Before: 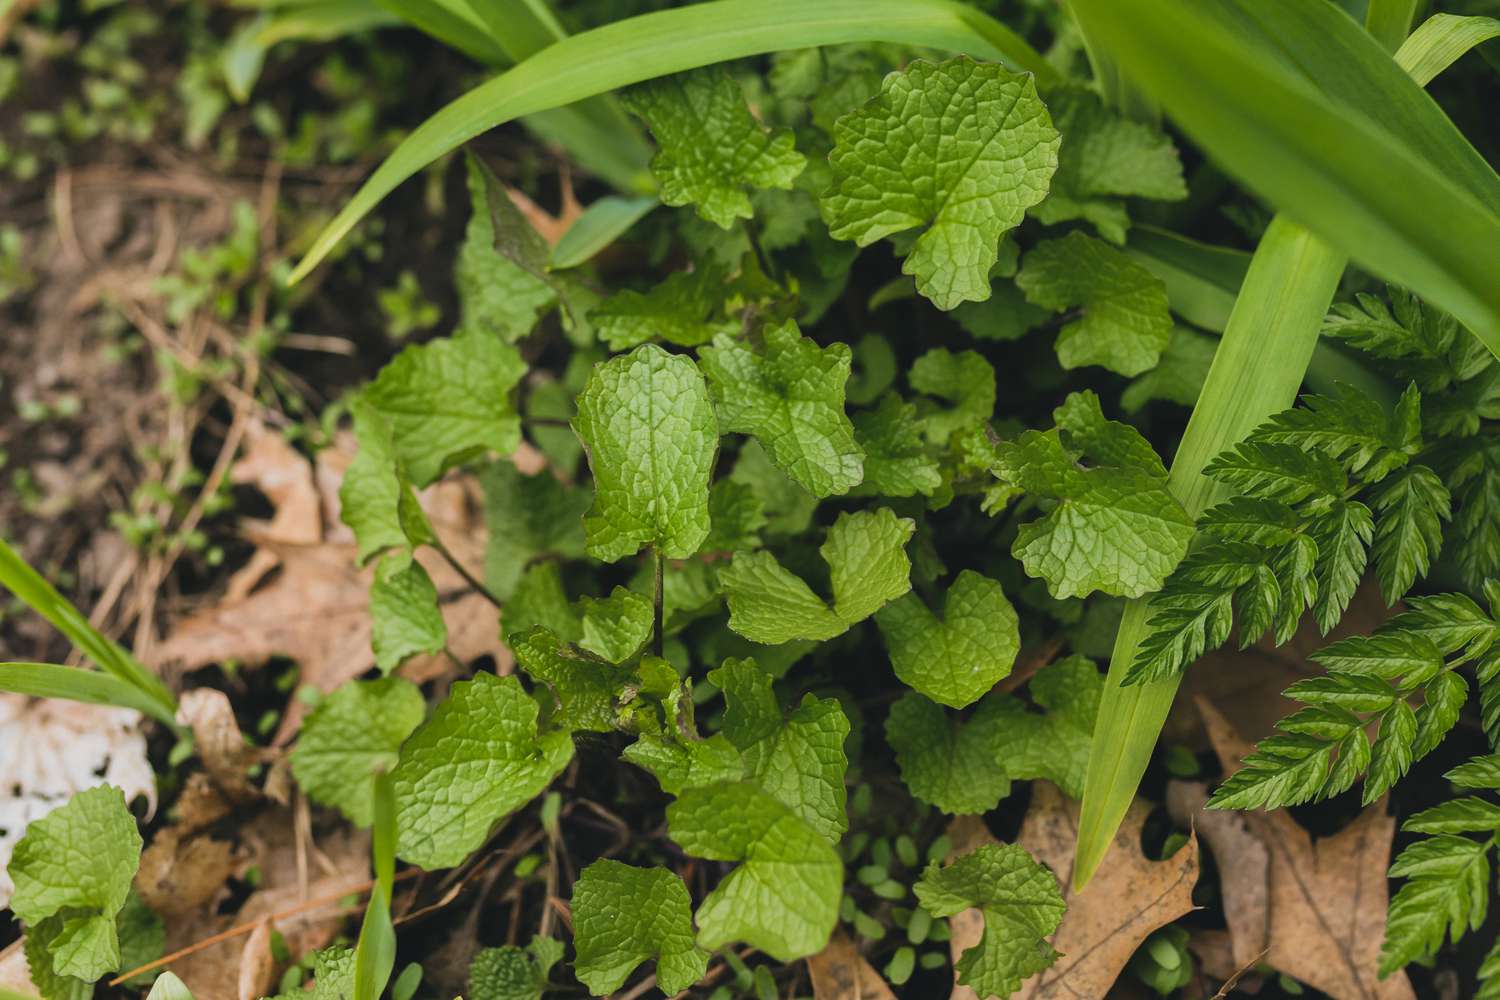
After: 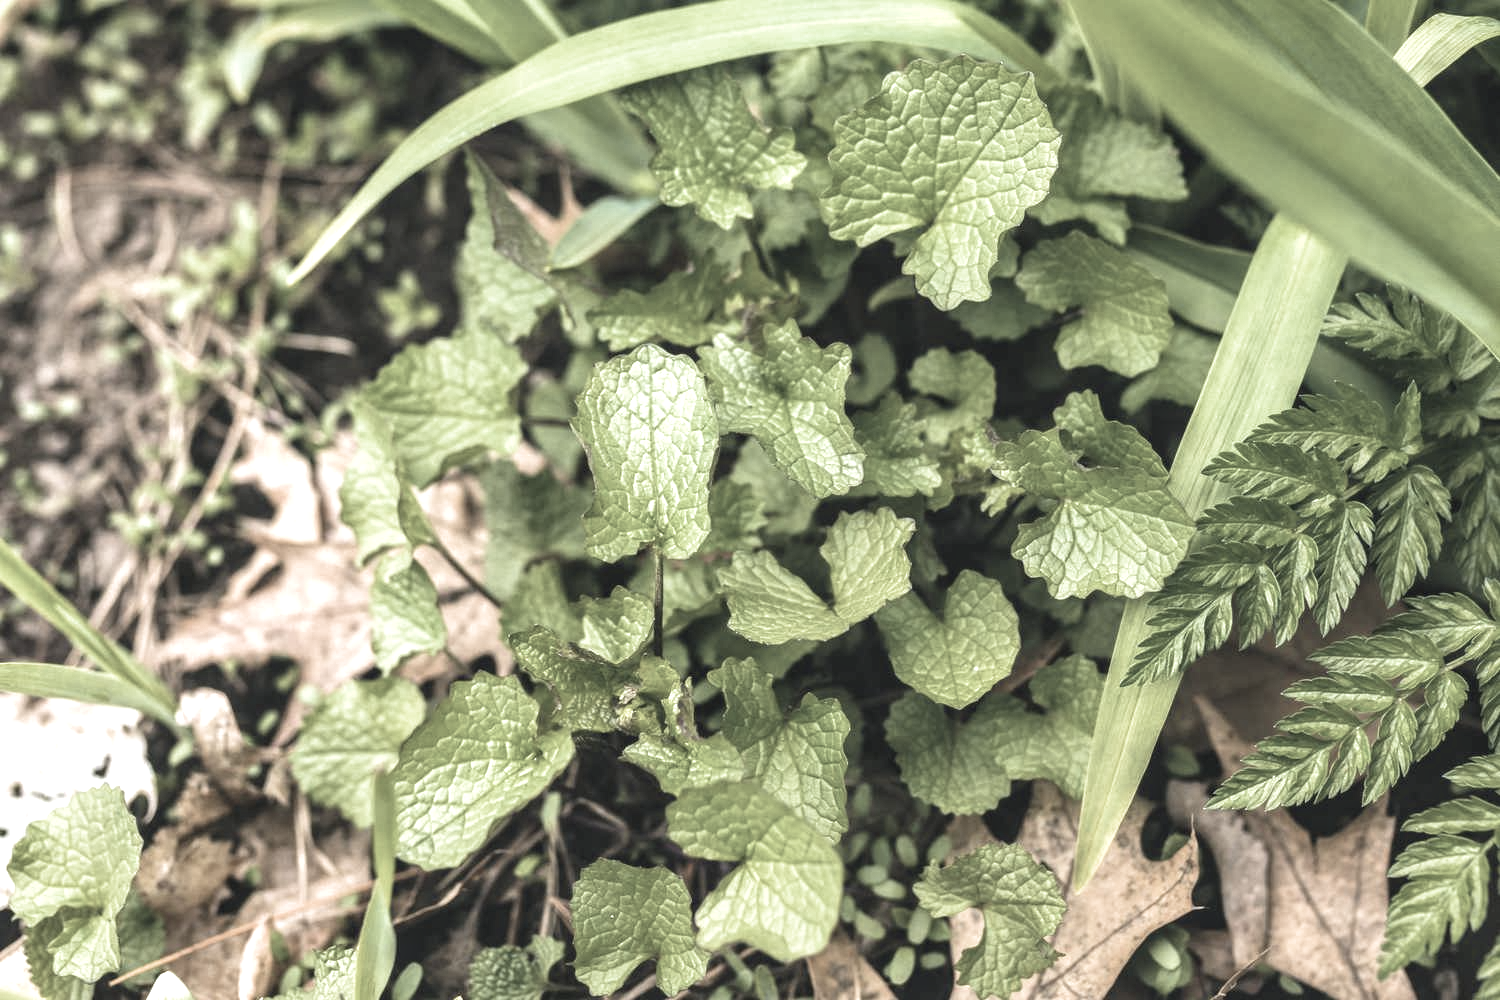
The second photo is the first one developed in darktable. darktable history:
velvia: strength 75%
color correction: highlights b* -0.026, saturation 0.206
local contrast: on, module defaults
exposure: black level correction 0, exposure 1.103 EV, compensate highlight preservation false
